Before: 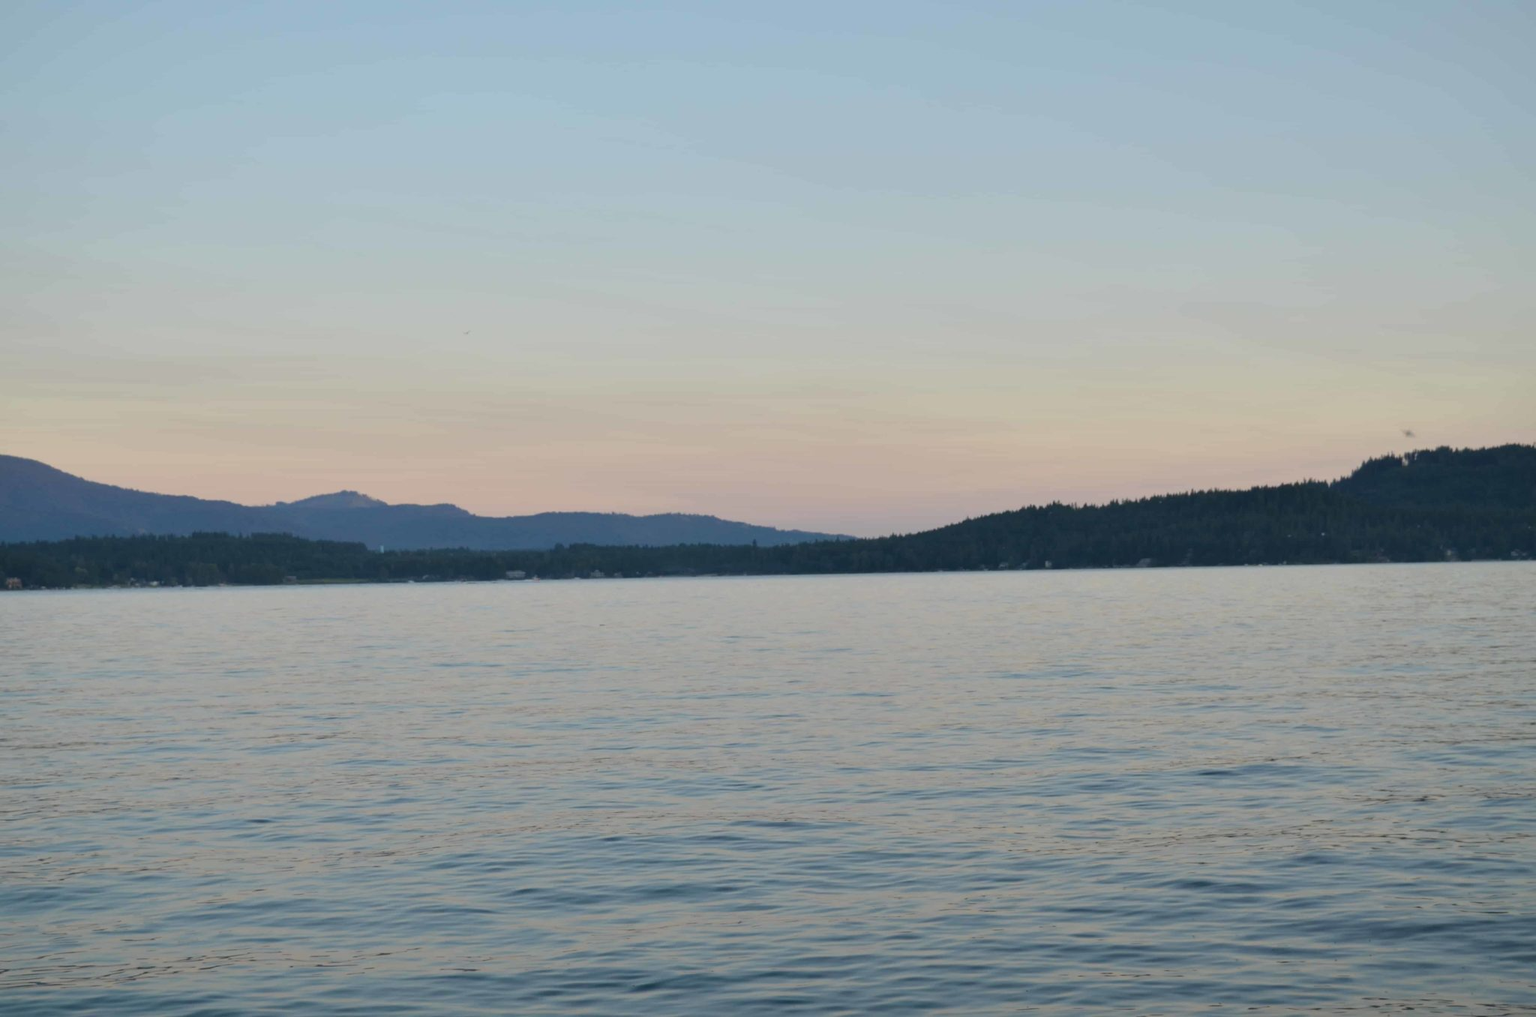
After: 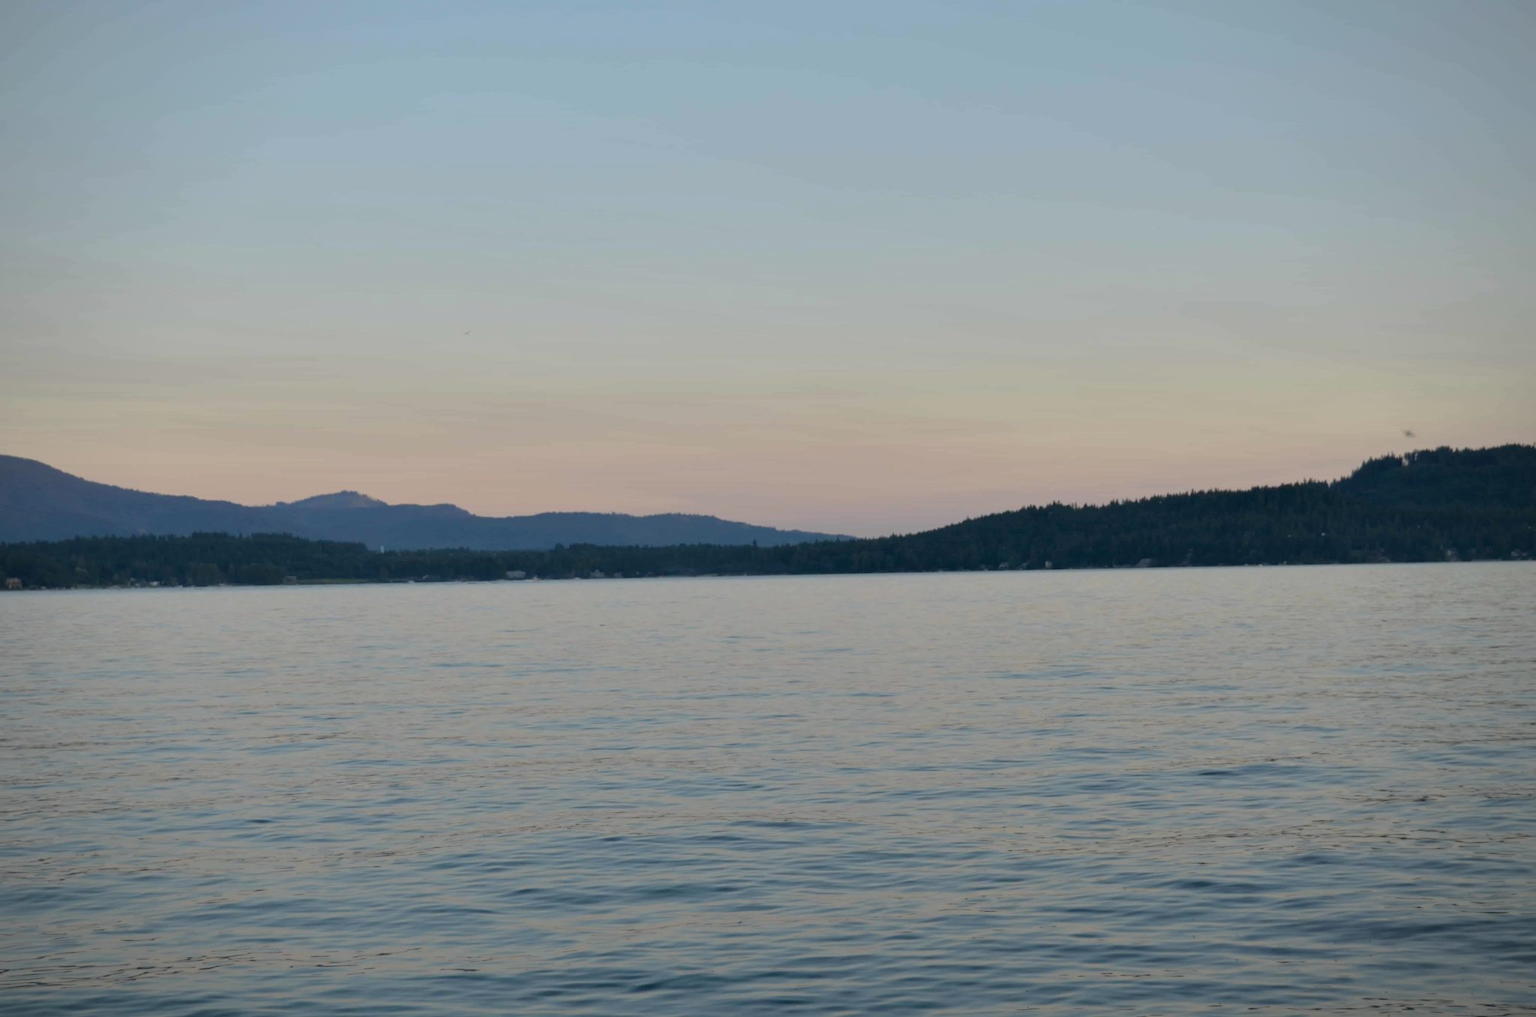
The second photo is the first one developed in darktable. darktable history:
vignetting: fall-off radius 95.04%
exposure: black level correction 0.006, exposure -0.227 EV, compensate highlight preservation false
